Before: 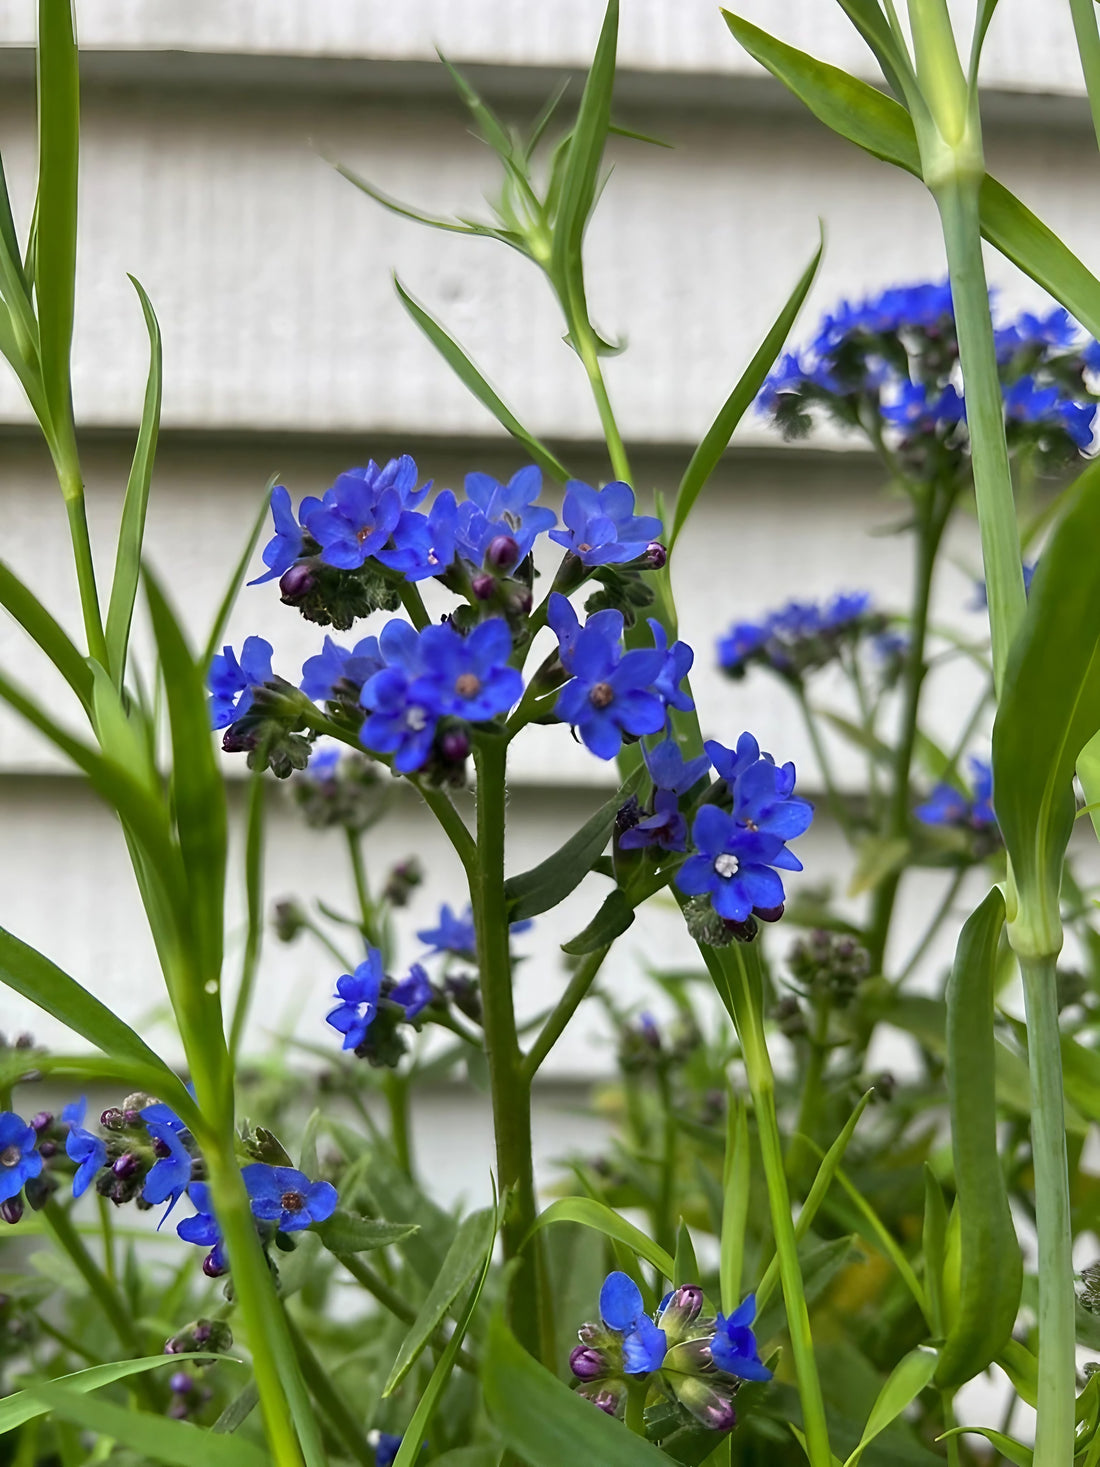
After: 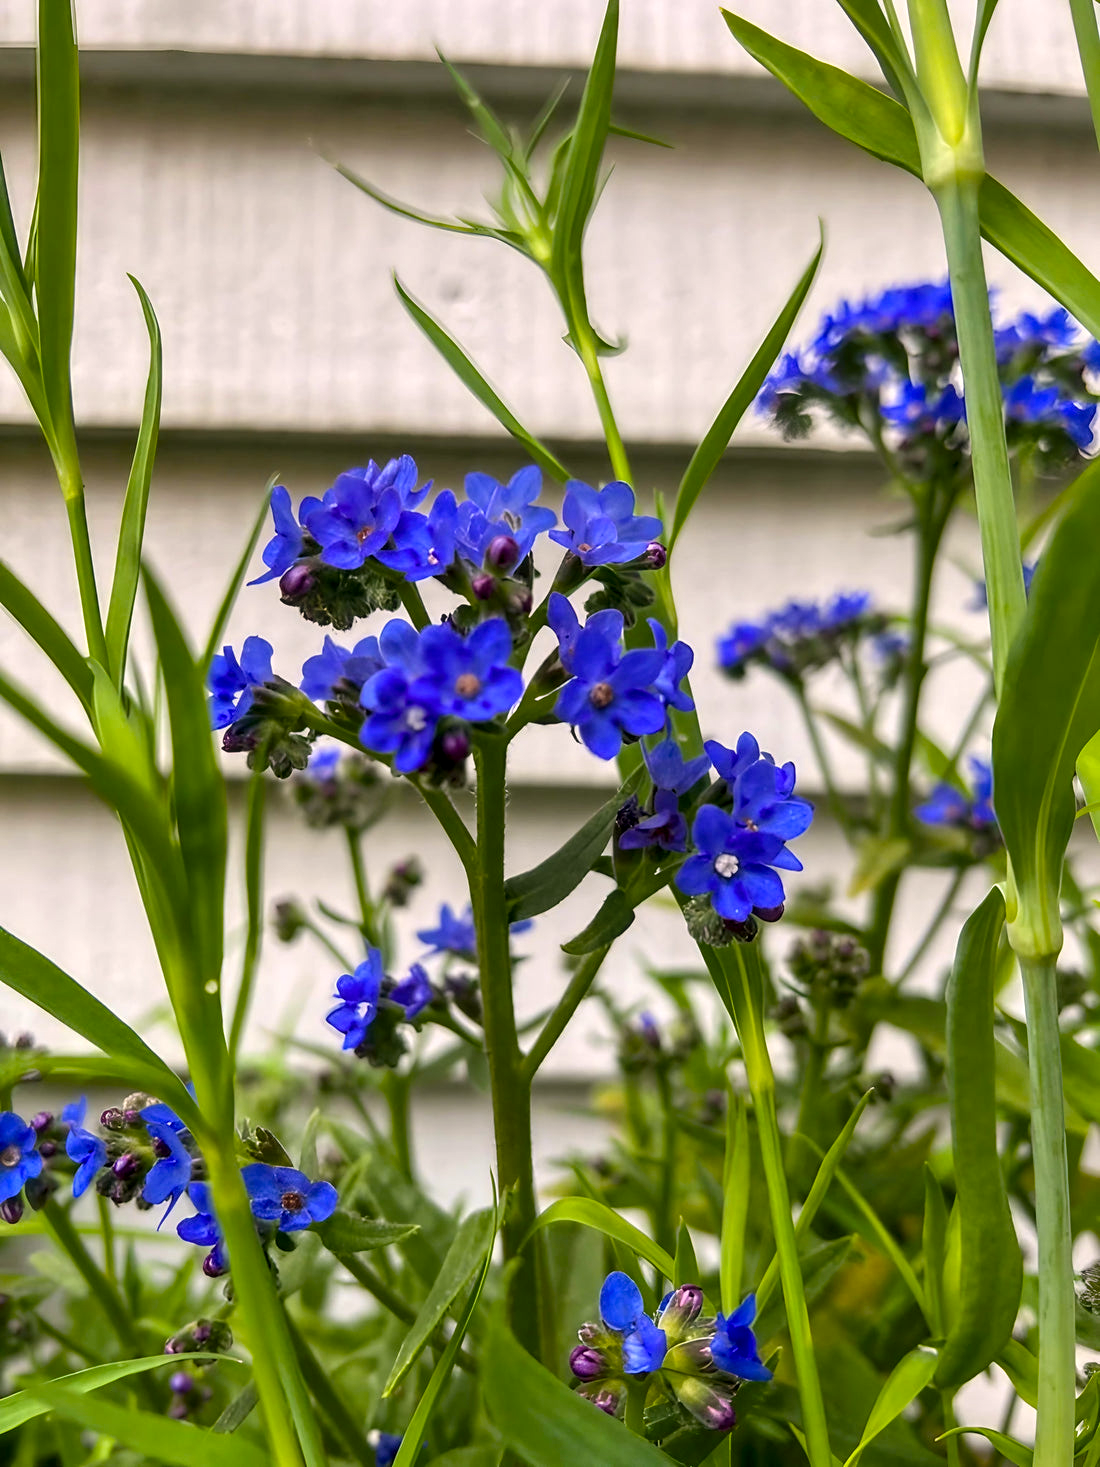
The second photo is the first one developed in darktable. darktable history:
color balance rgb: perceptual saturation grading › global saturation 20%, global vibrance 20%
color correction: highlights a* 5.81, highlights b* 4.84
local contrast: detail 130%
